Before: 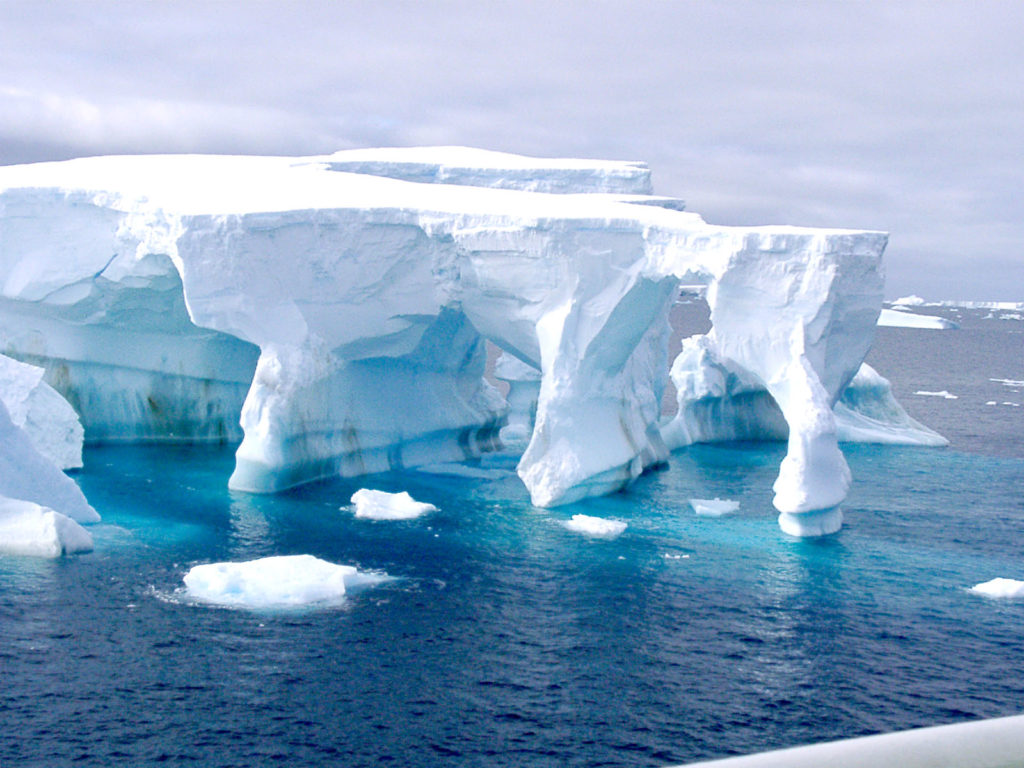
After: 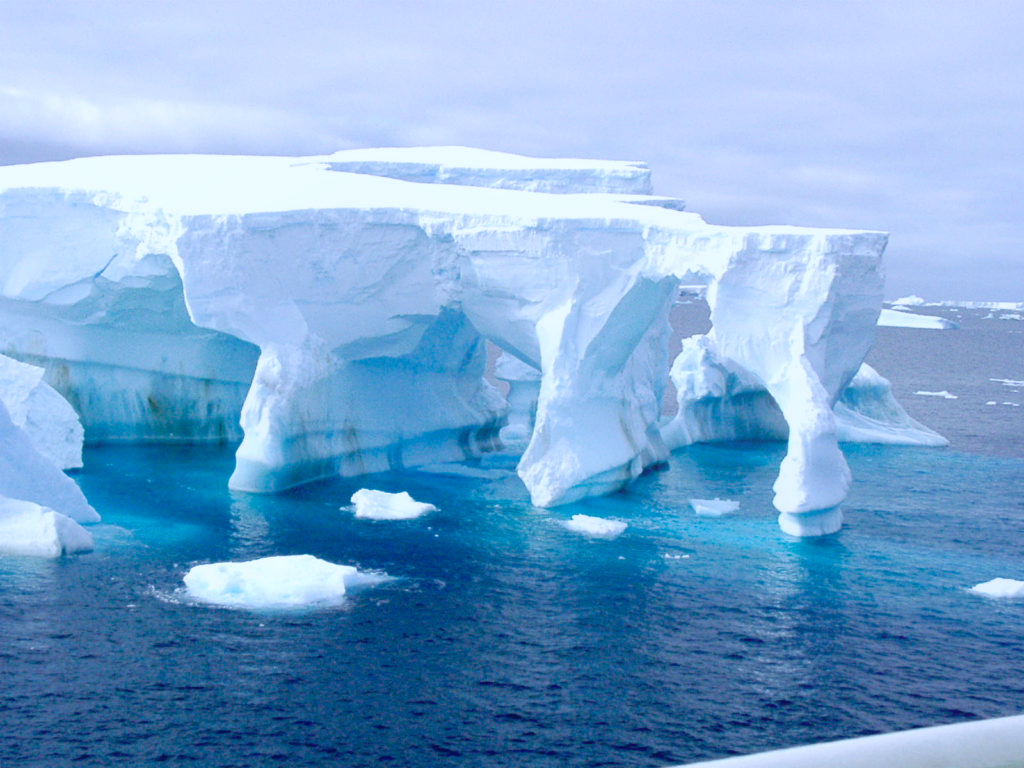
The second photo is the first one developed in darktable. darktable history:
contrast equalizer: octaves 7, y [[0.6 ×6], [0.55 ×6], [0 ×6], [0 ×6], [0 ×6]], mix -0.36
color calibration: x 0.367, y 0.376, temperature 4372.25 K
